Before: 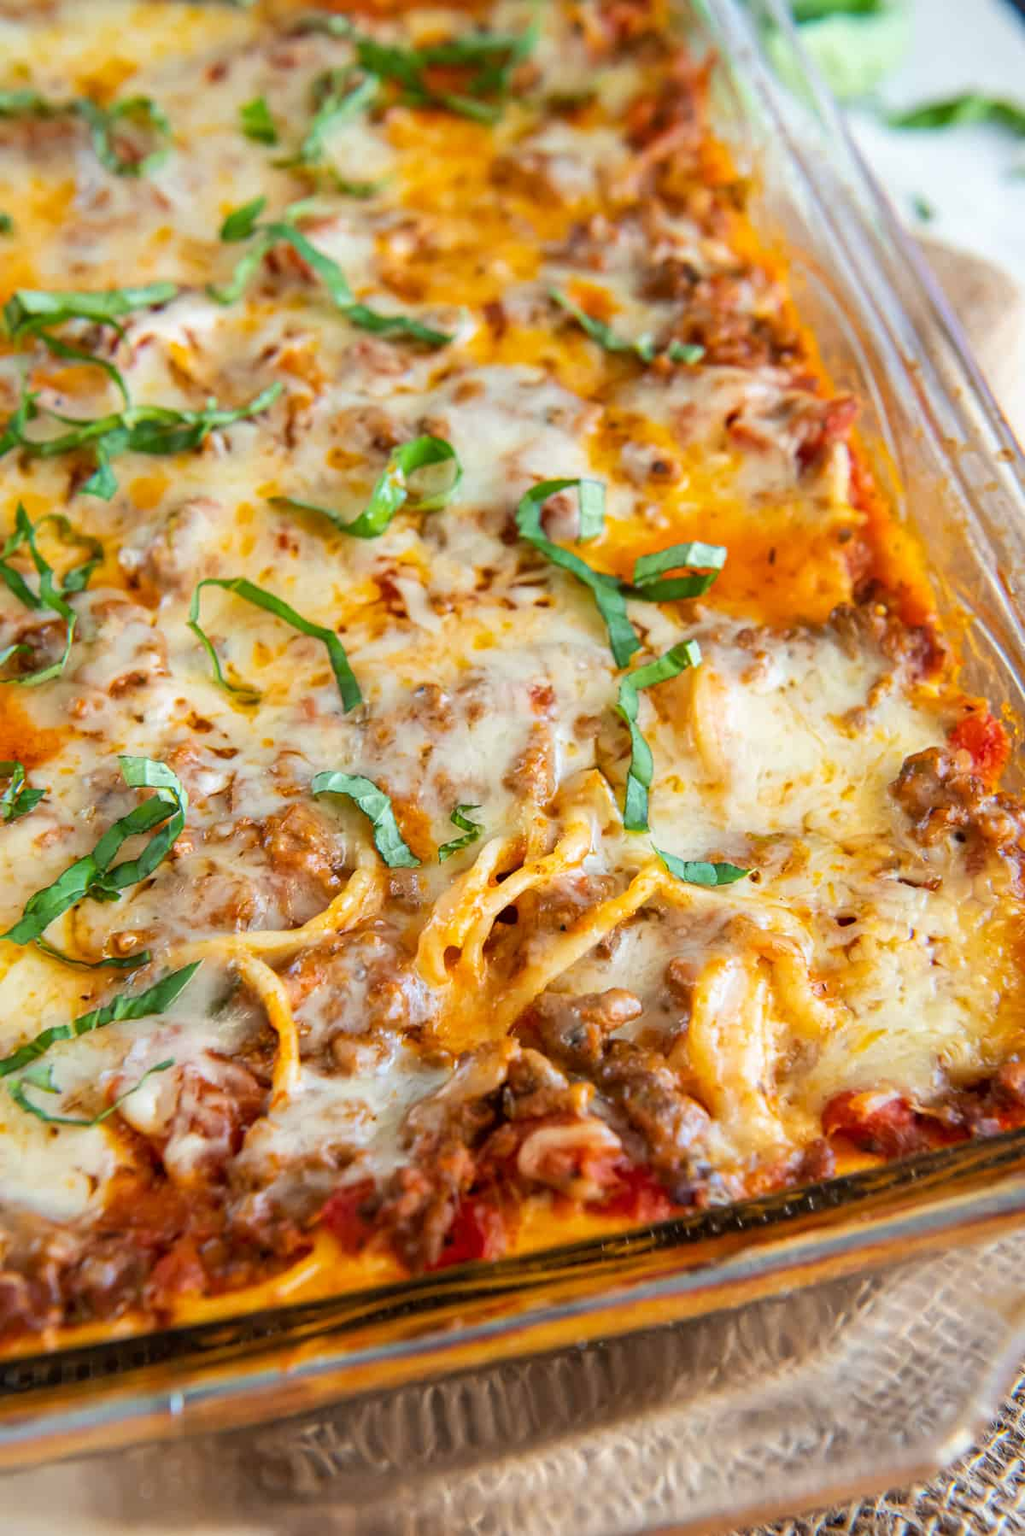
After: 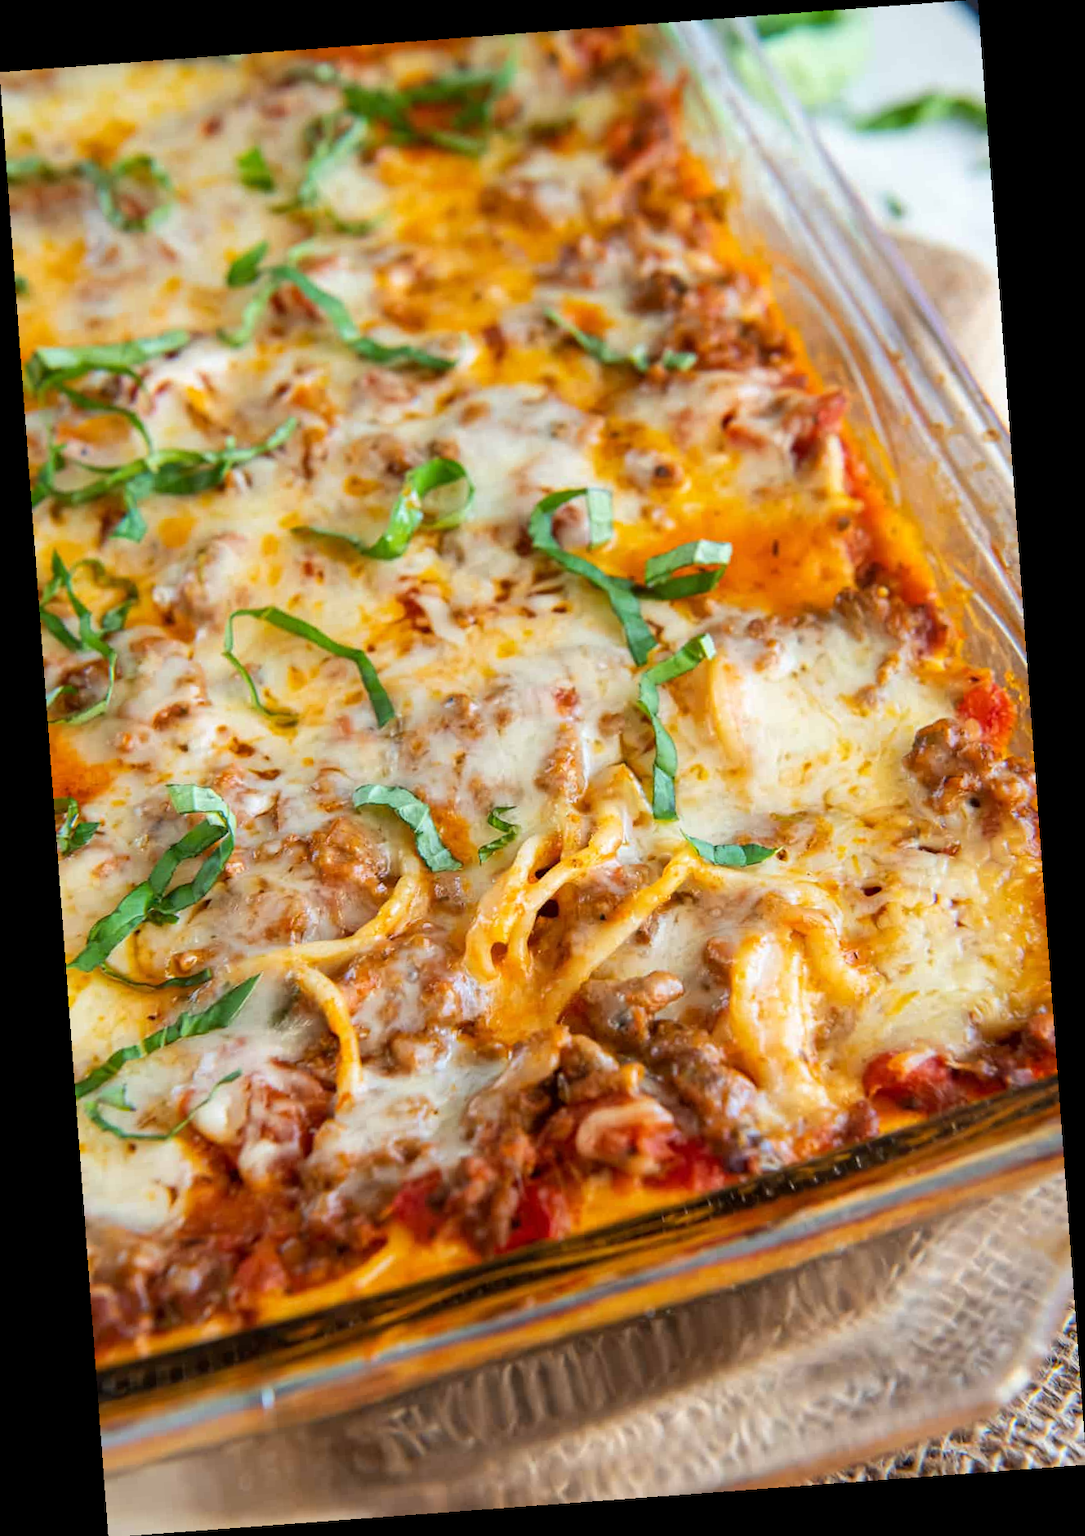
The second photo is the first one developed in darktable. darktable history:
rotate and perspective: rotation -4.25°, automatic cropping off
